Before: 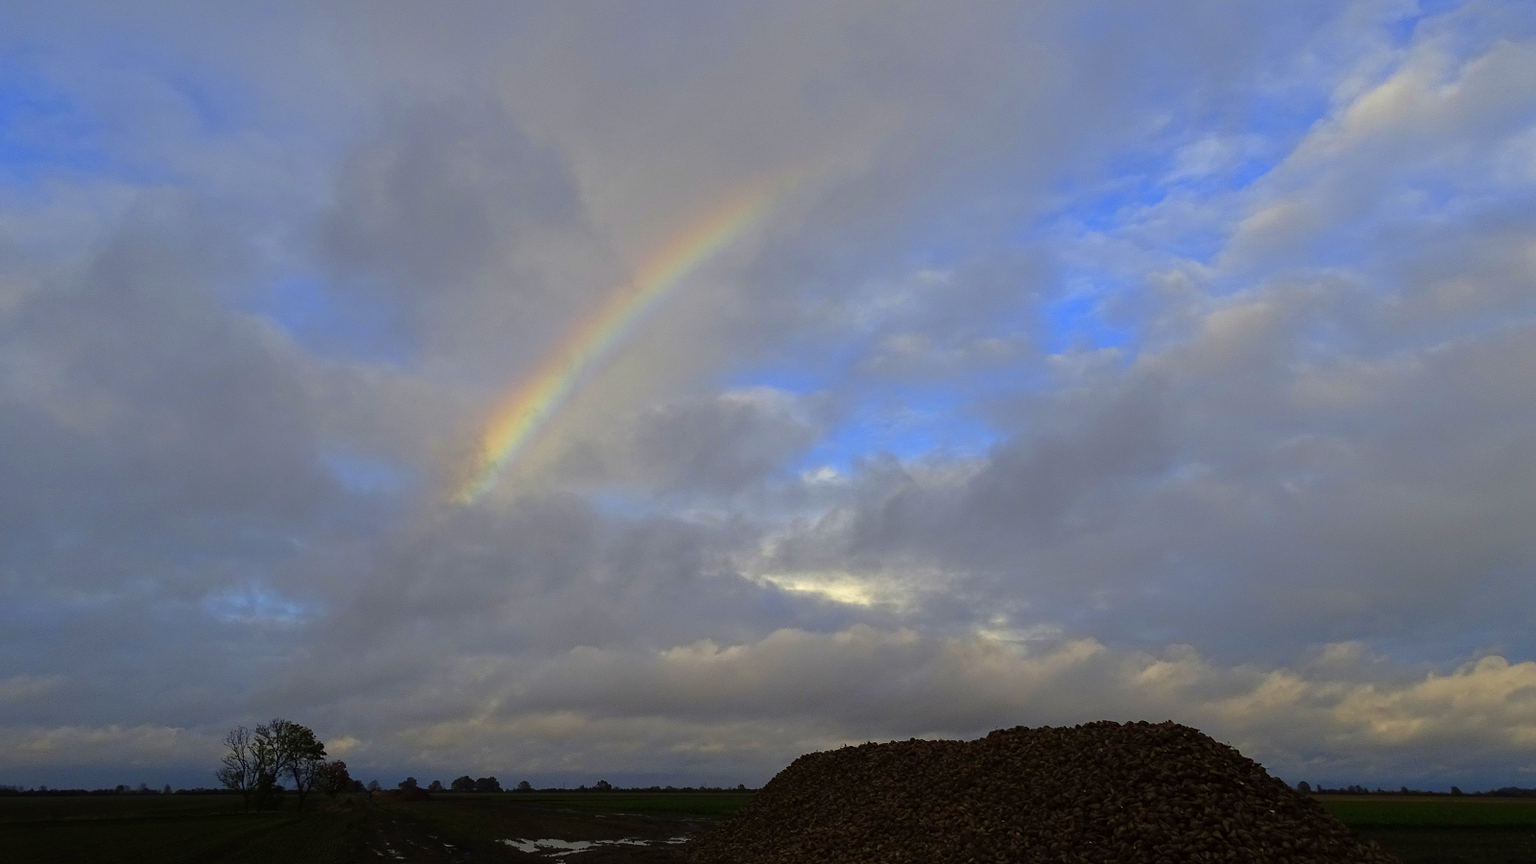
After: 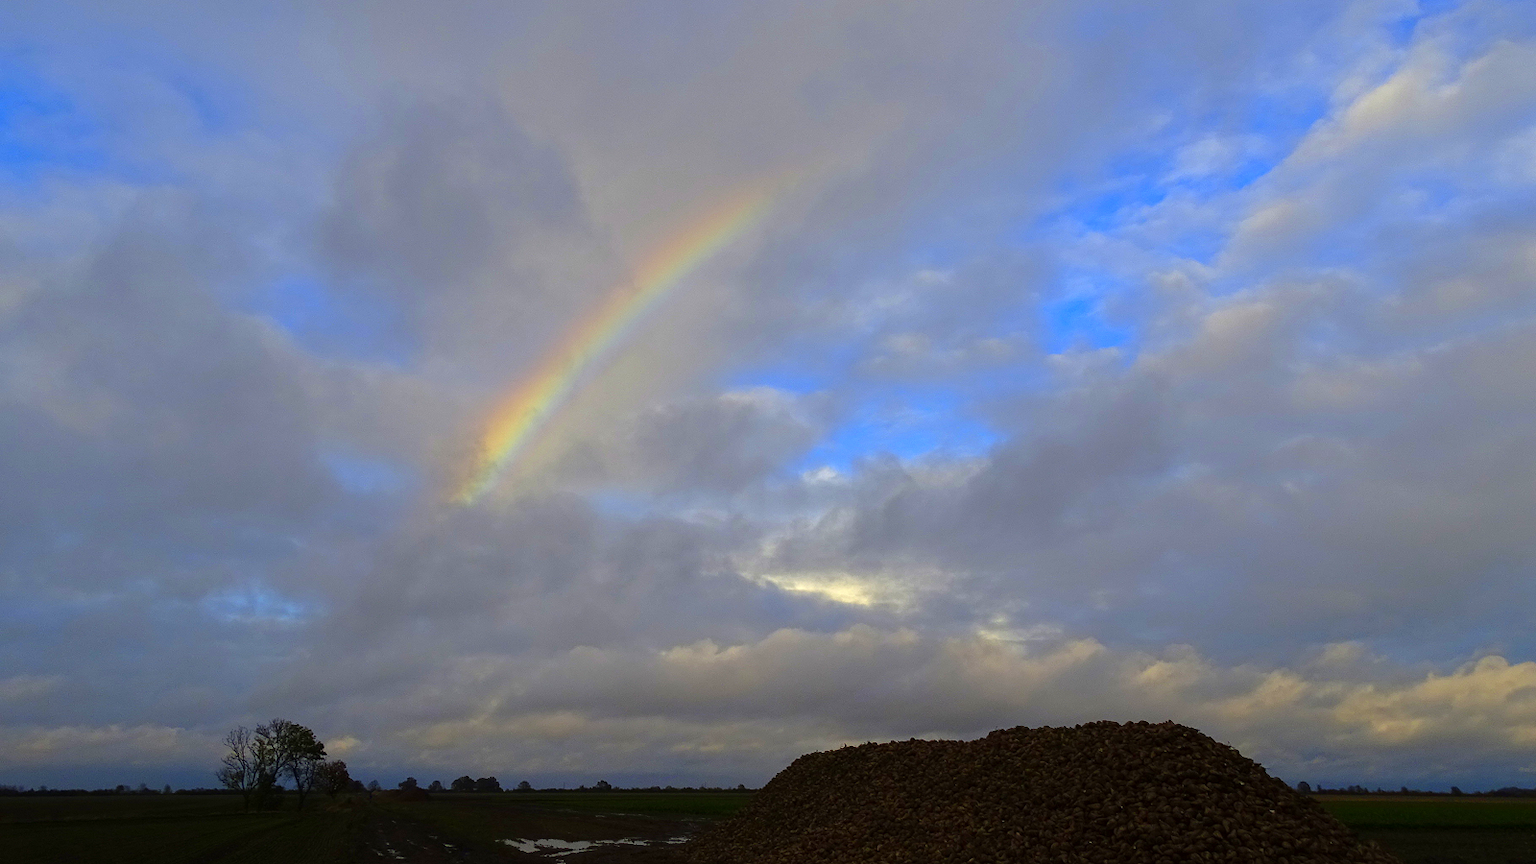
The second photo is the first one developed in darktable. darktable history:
levels: mode automatic
color zones: curves: ch1 [(0, -0.014) (0.143, -0.013) (0.286, -0.013) (0.429, -0.016) (0.571, -0.019) (0.714, -0.015) (0.857, 0.002) (1, -0.014)], mix -119.76%
tone equalizer: -7 EV 0.115 EV
